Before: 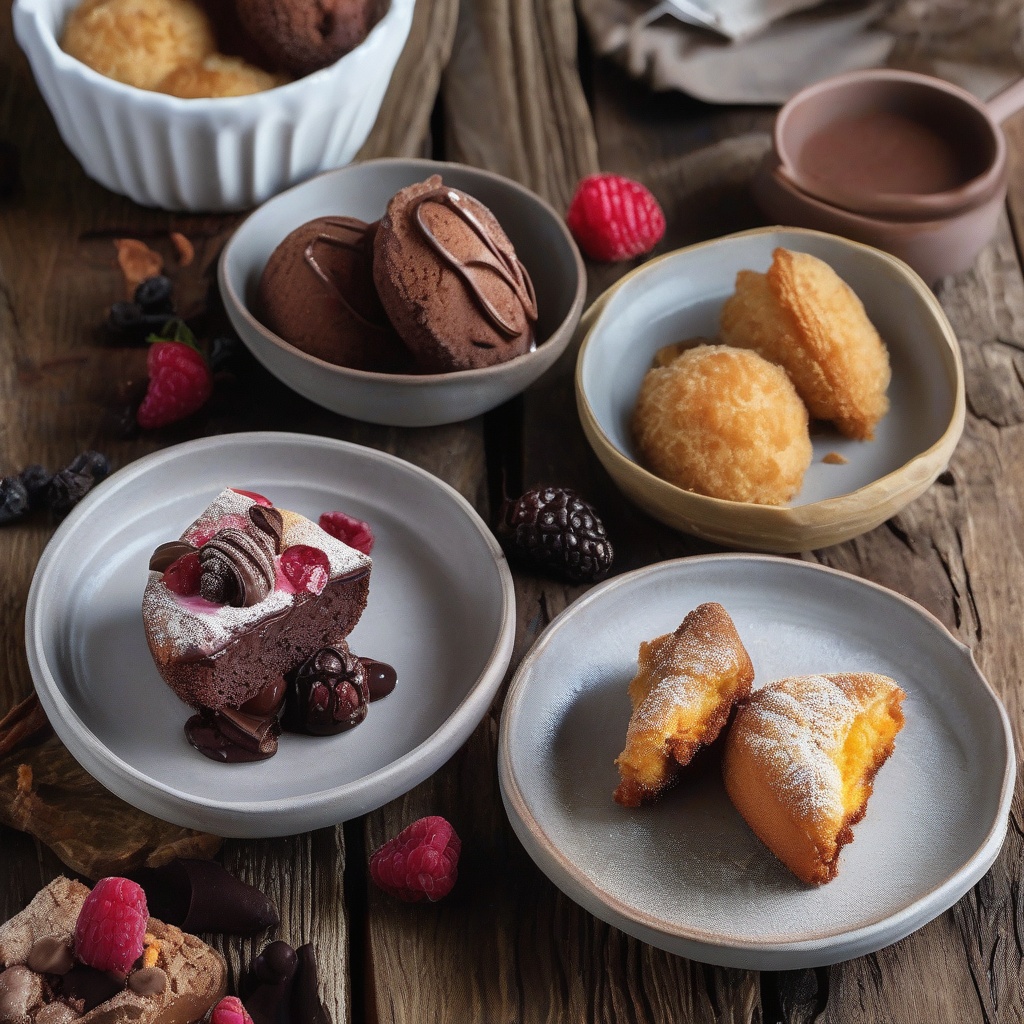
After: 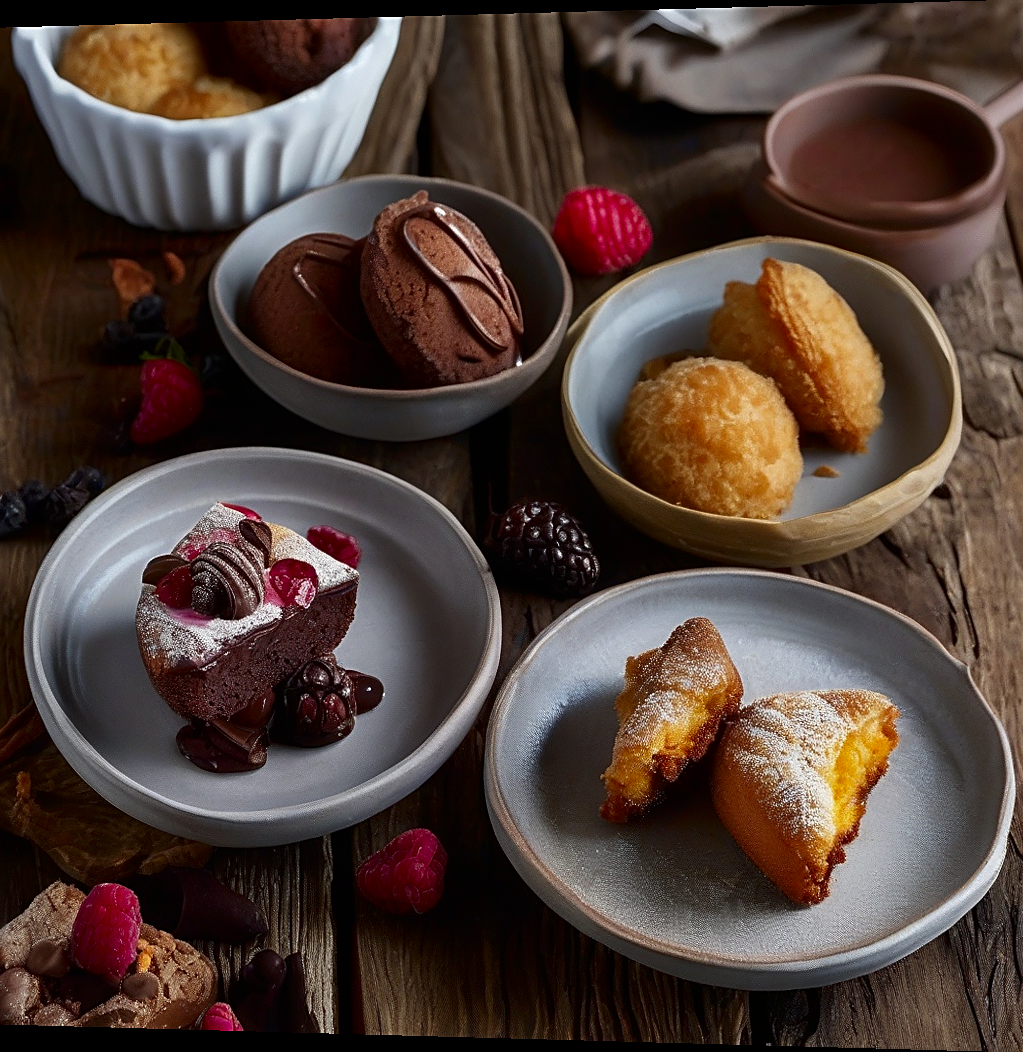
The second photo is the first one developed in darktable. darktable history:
rotate and perspective: lens shift (horizontal) -0.055, automatic cropping off
exposure: compensate highlight preservation false
sharpen: on, module defaults
contrast brightness saturation: brightness -0.2, saturation 0.08
